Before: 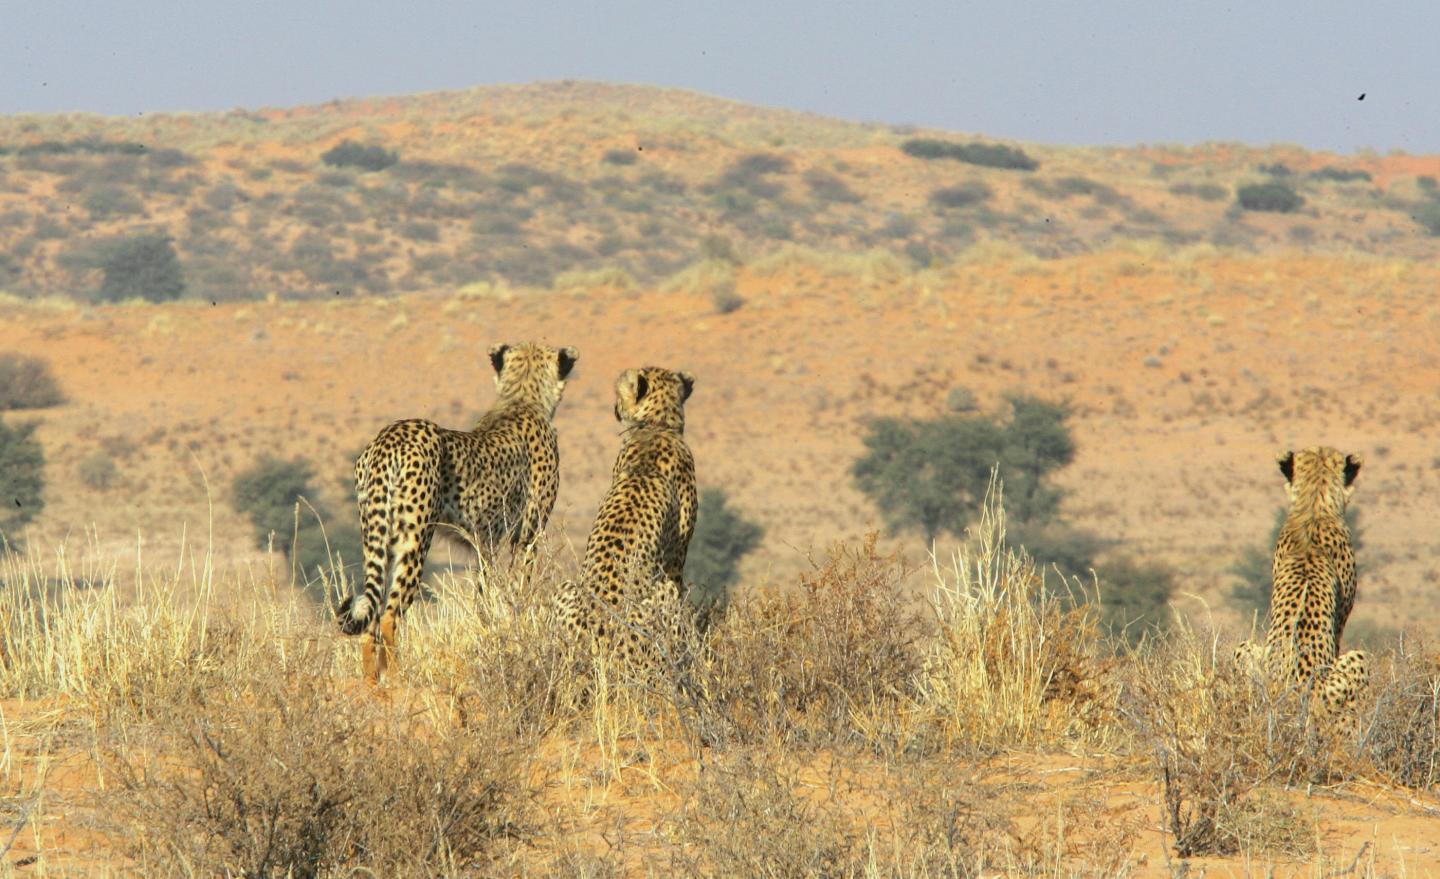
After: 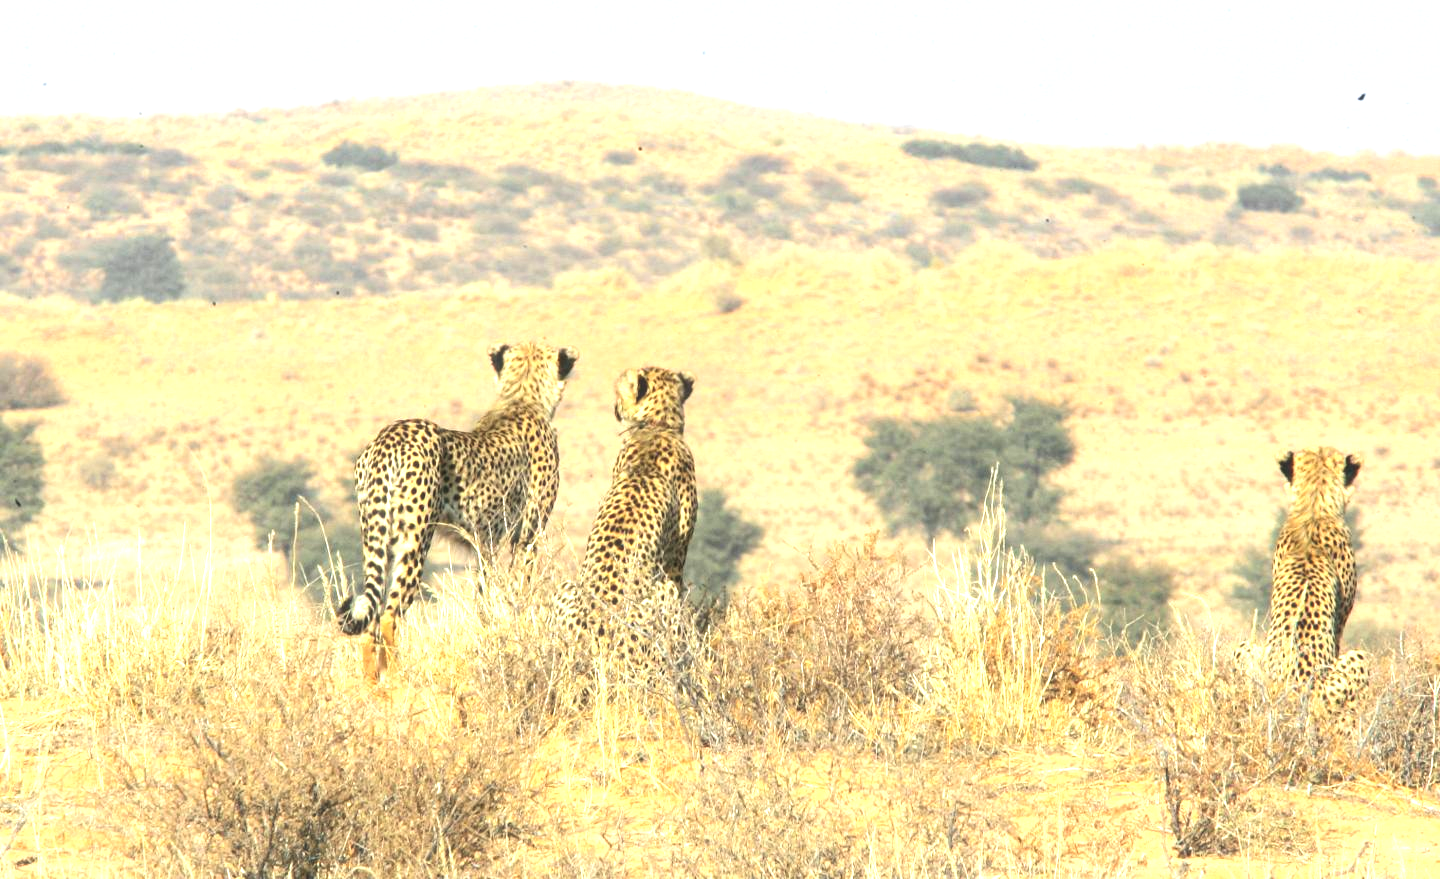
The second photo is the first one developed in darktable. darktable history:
exposure: exposure 1.15 EV, compensate highlight preservation false
haze removal: strength -0.05
